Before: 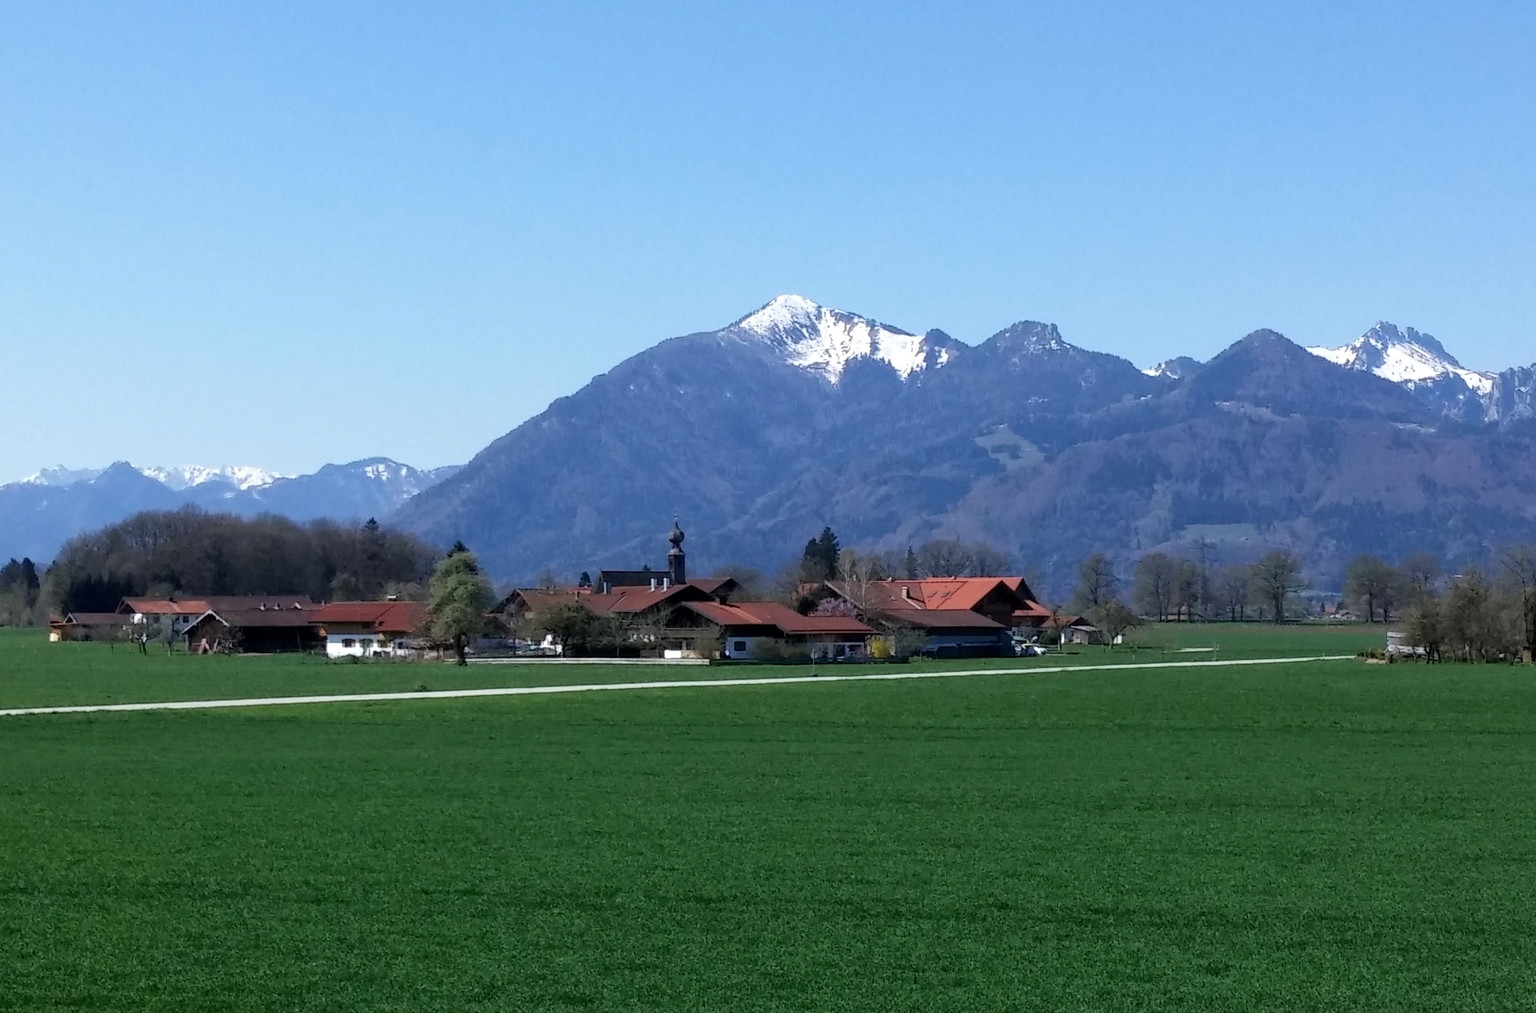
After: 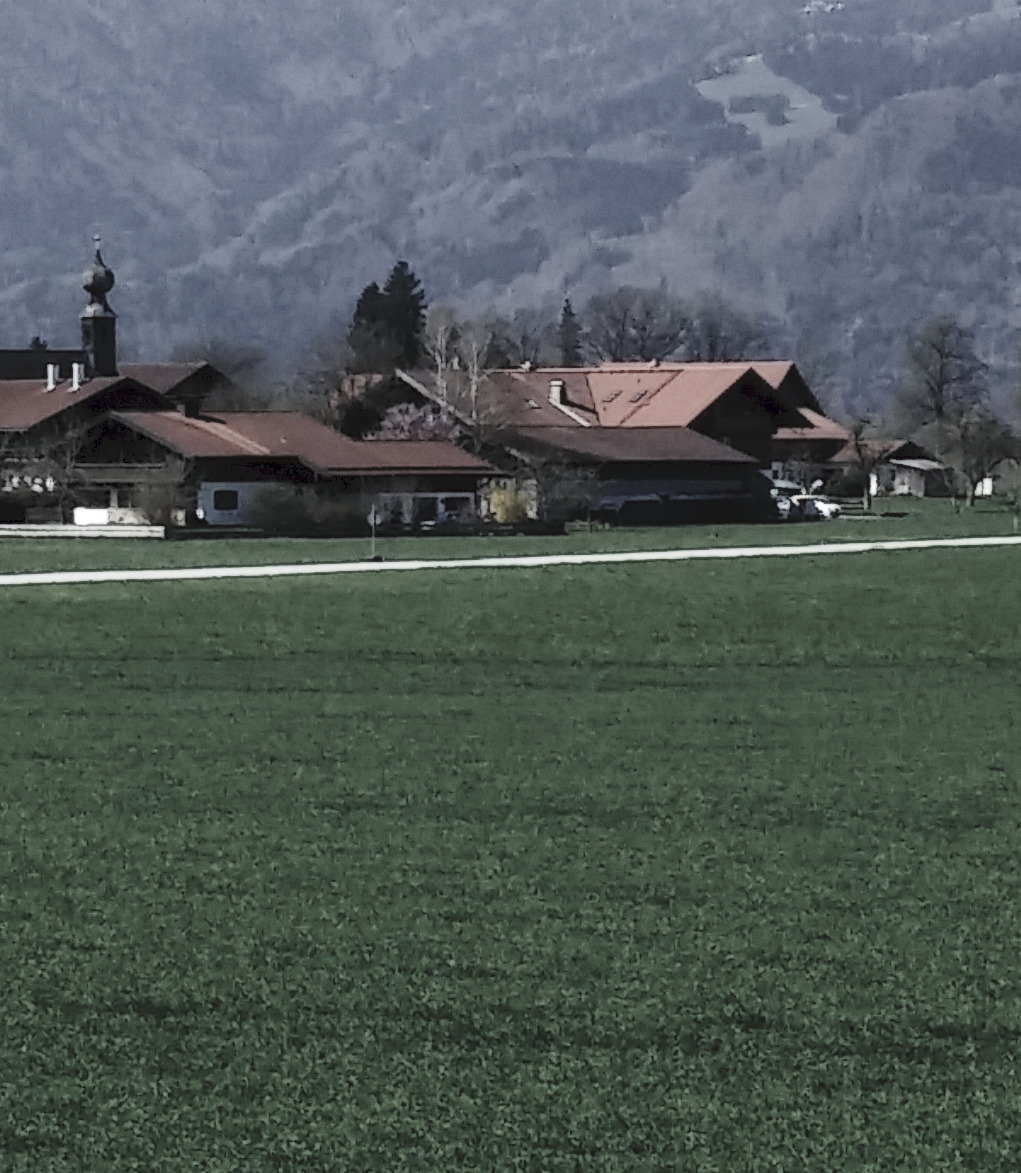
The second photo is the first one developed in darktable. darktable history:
crop: left 40.878%, top 39.176%, right 25.993%, bottom 3.081%
tone curve: curves: ch0 [(0, 0) (0.003, 0.077) (0.011, 0.079) (0.025, 0.085) (0.044, 0.095) (0.069, 0.109) (0.1, 0.124) (0.136, 0.142) (0.177, 0.169) (0.224, 0.207) (0.277, 0.267) (0.335, 0.347) (0.399, 0.442) (0.468, 0.54) (0.543, 0.635) (0.623, 0.726) (0.709, 0.813) (0.801, 0.882) (0.898, 0.934) (1, 1)], preserve colors none
color correction: saturation 0.3
